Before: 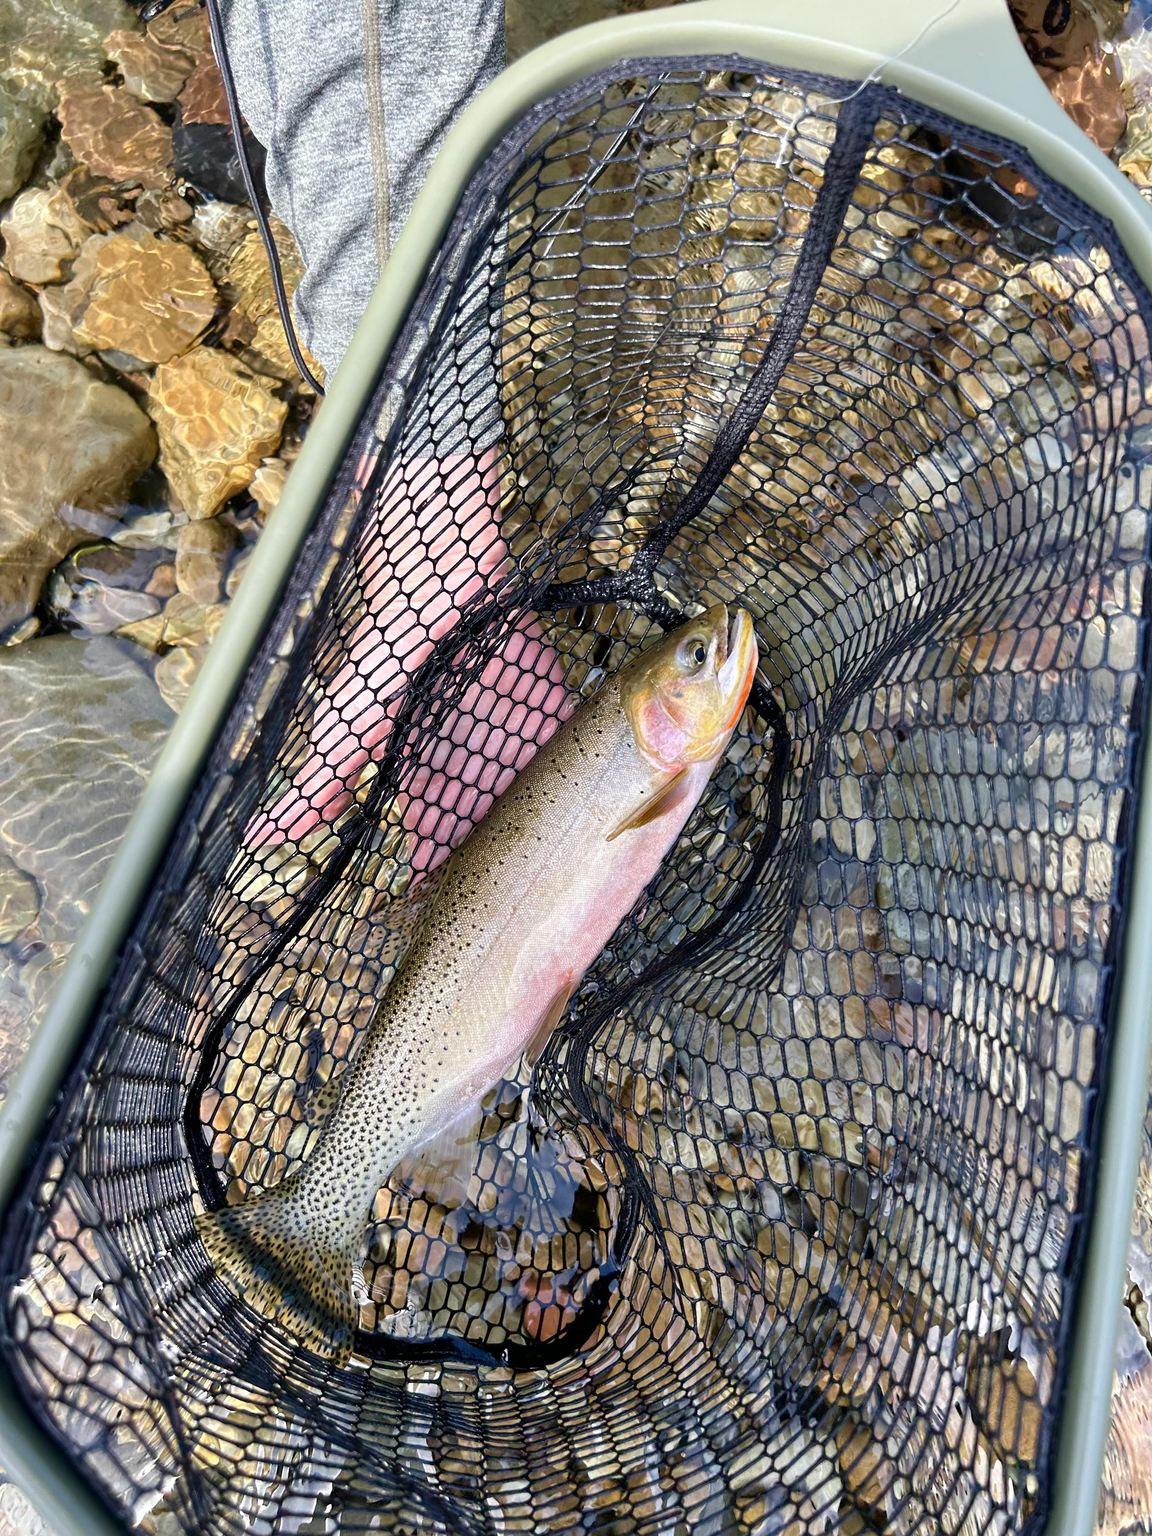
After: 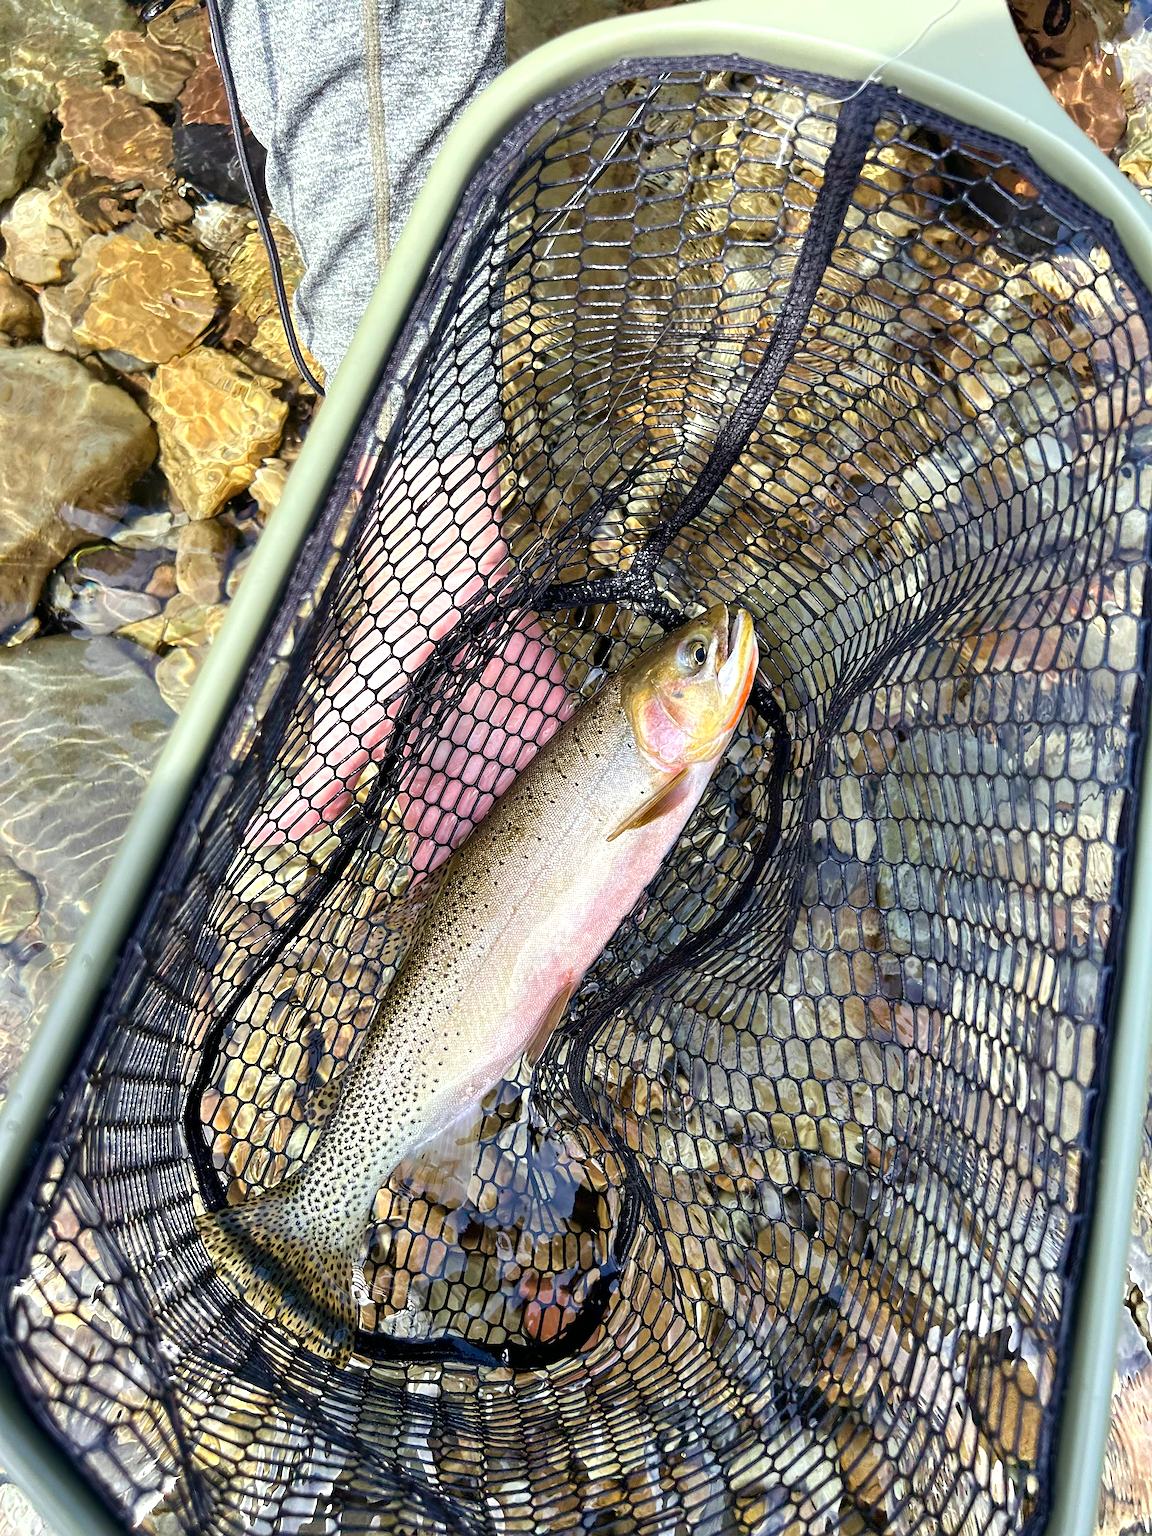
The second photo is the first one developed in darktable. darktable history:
color balance rgb: highlights gain › luminance 20.004%, highlights gain › chroma 2.732%, highlights gain › hue 171.96°, perceptual saturation grading › global saturation 0.201%, global vibrance 20%
sharpen: on, module defaults
color correction: highlights a* 7.04, highlights b* 3.94
